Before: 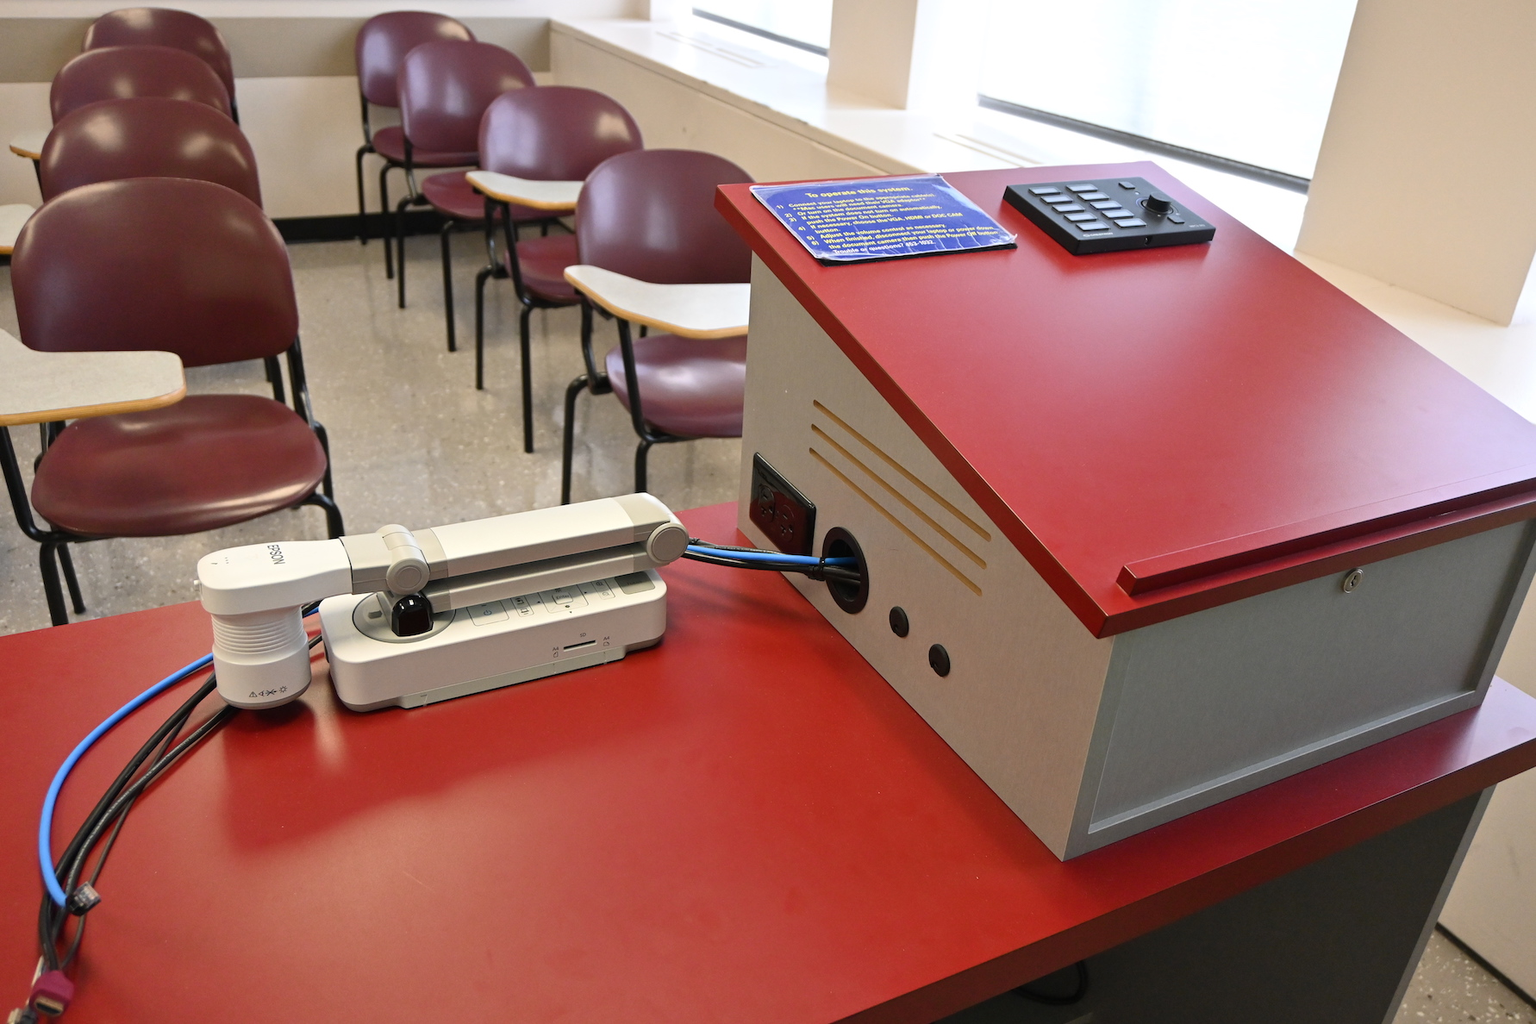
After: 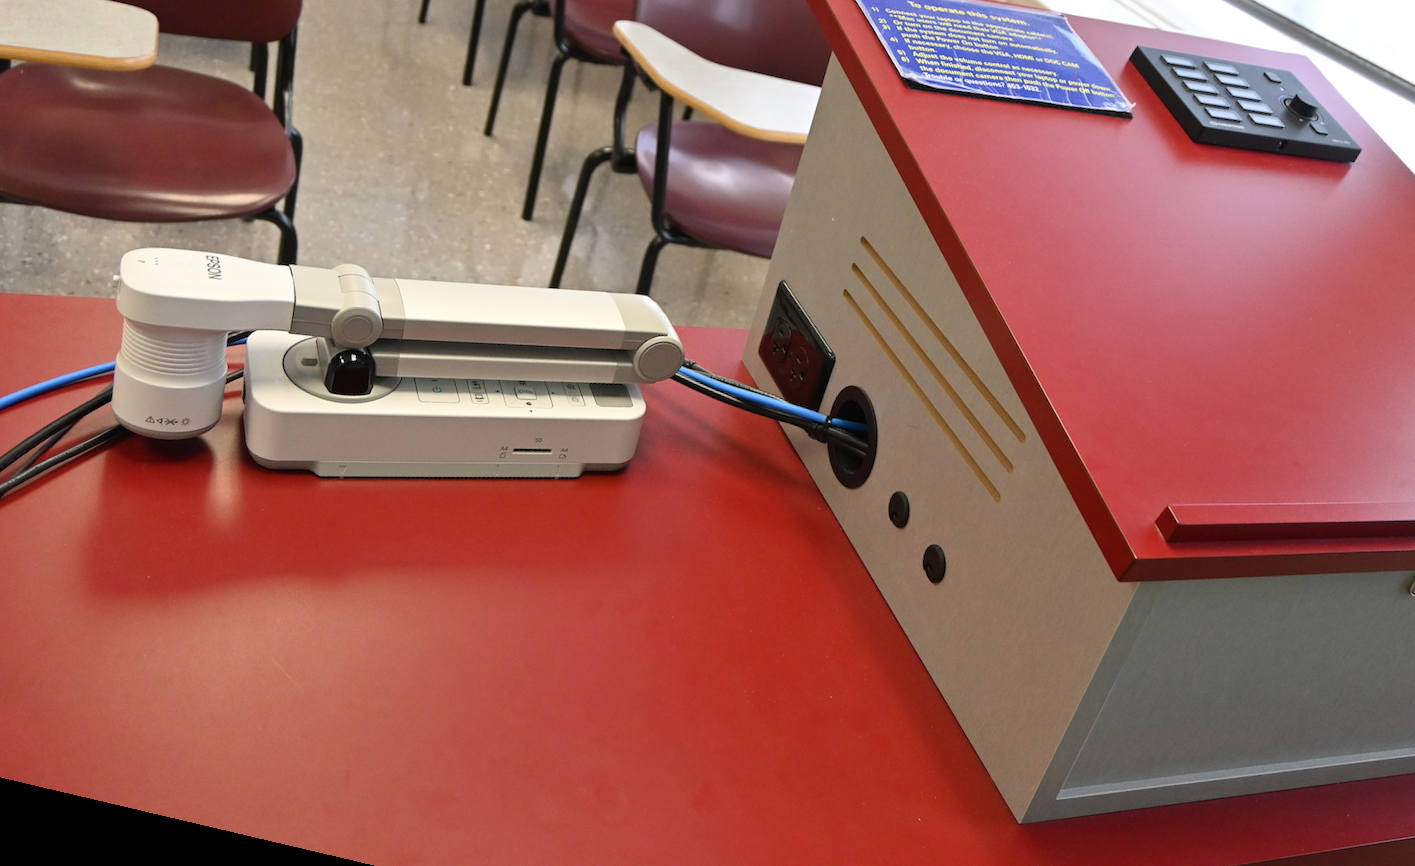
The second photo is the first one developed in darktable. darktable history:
rotate and perspective: rotation 13.27°, automatic cropping off
crop: left 11.123%, top 27.61%, right 18.3%, bottom 17.034%
